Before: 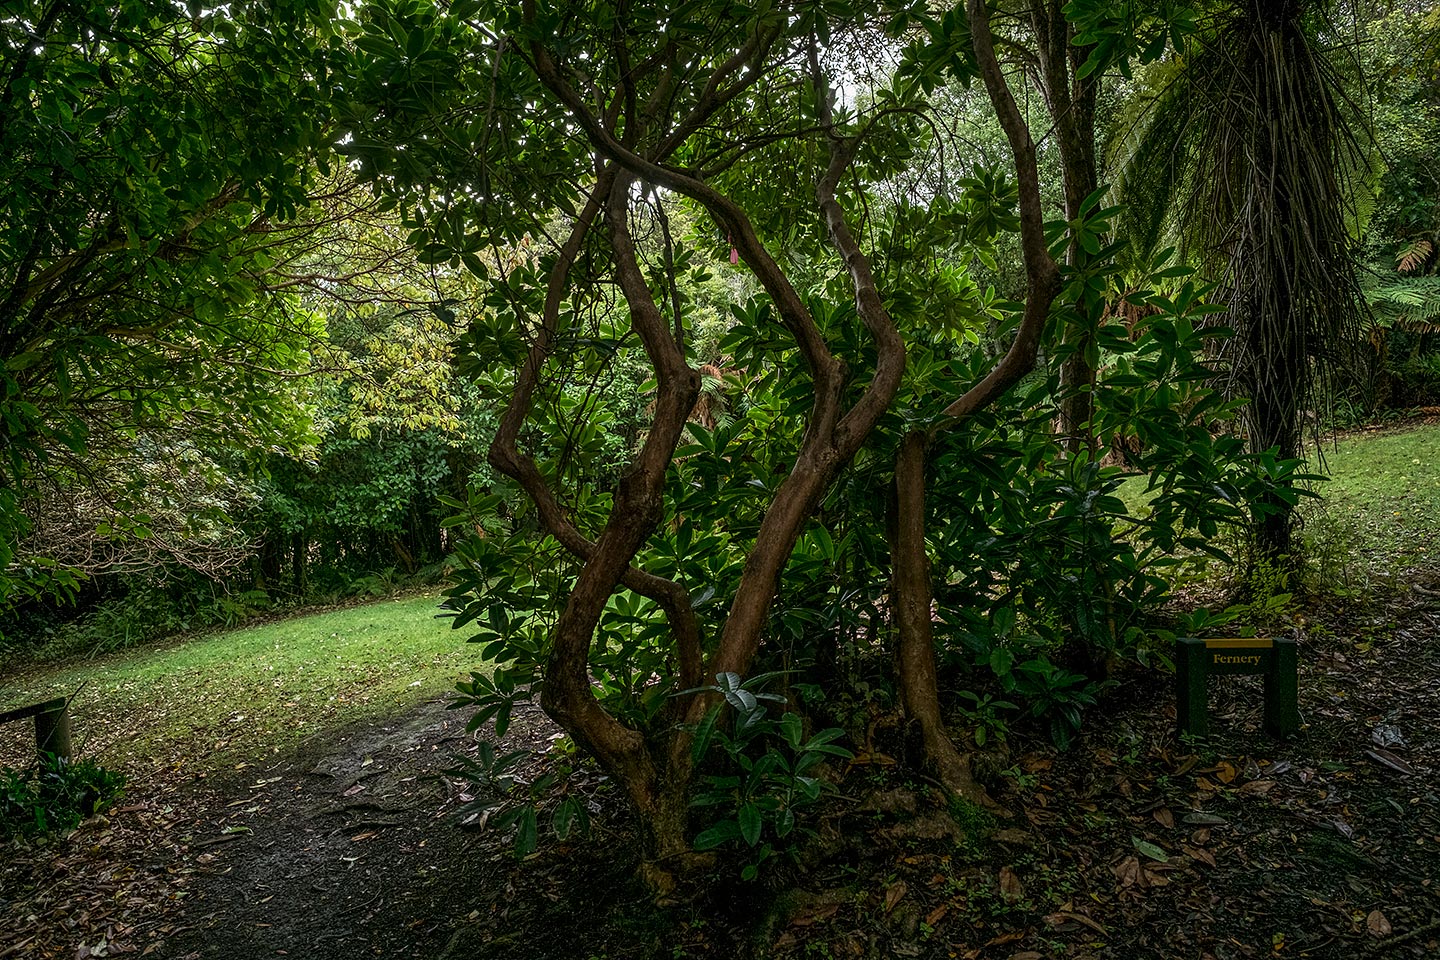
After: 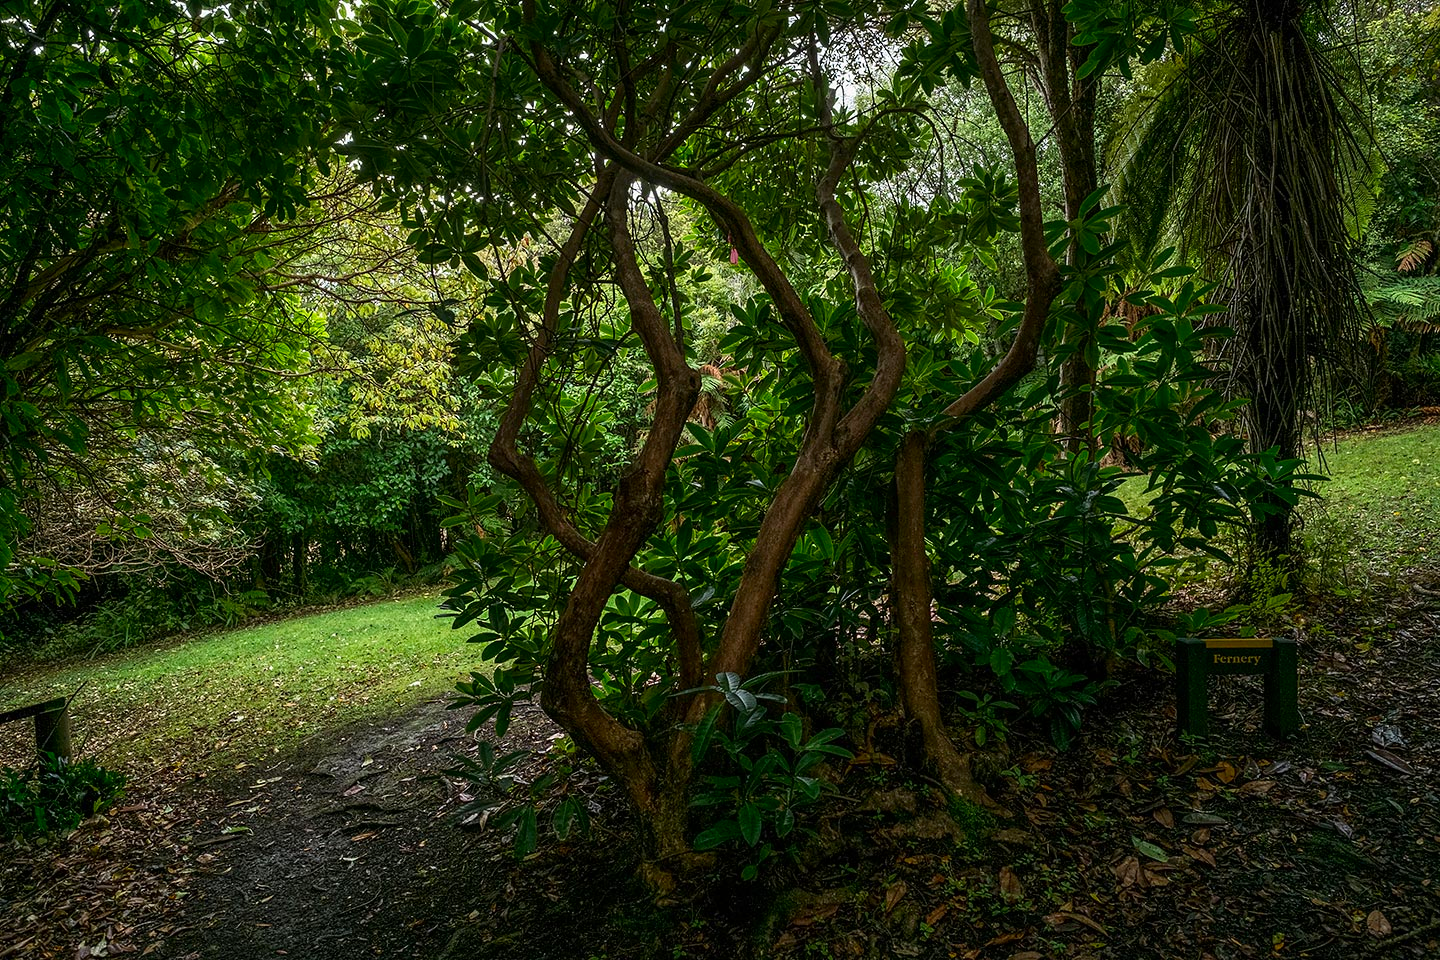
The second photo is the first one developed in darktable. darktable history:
contrast brightness saturation: contrast 0.078, saturation 0.201
